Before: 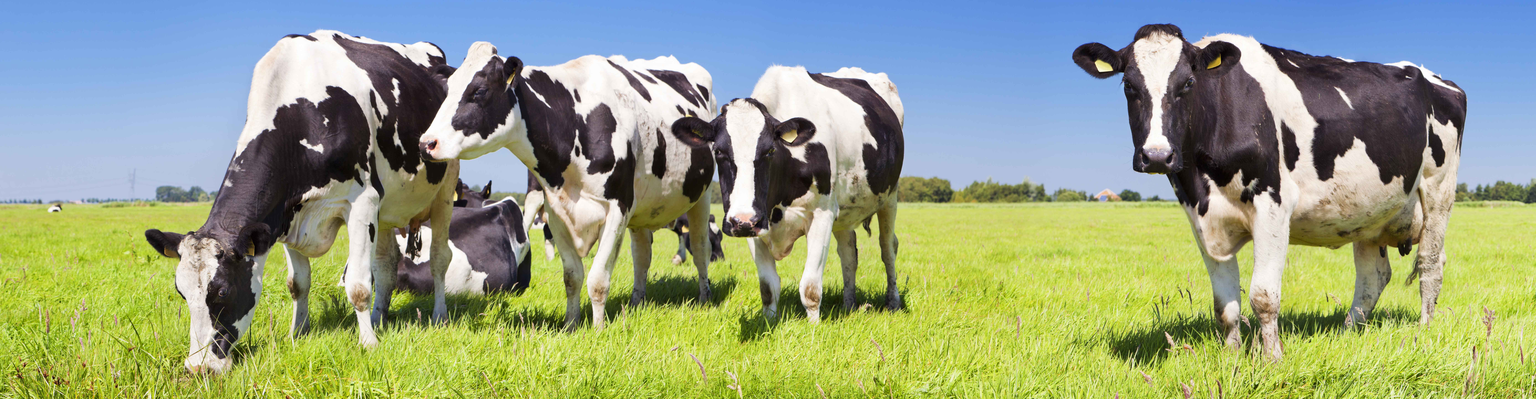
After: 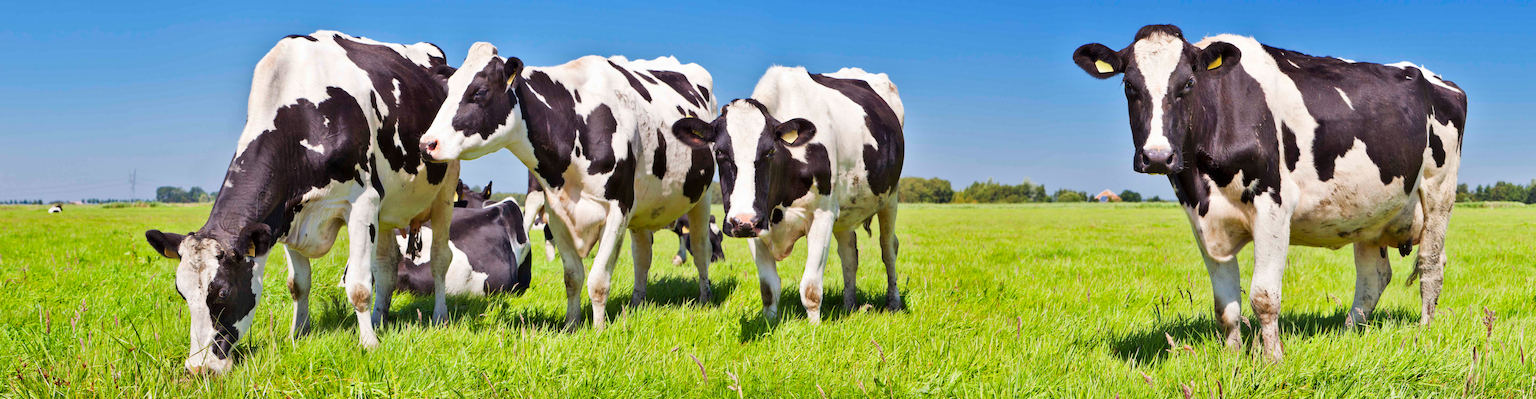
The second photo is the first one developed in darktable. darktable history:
shadows and highlights: shadows 59.81, soften with gaussian
